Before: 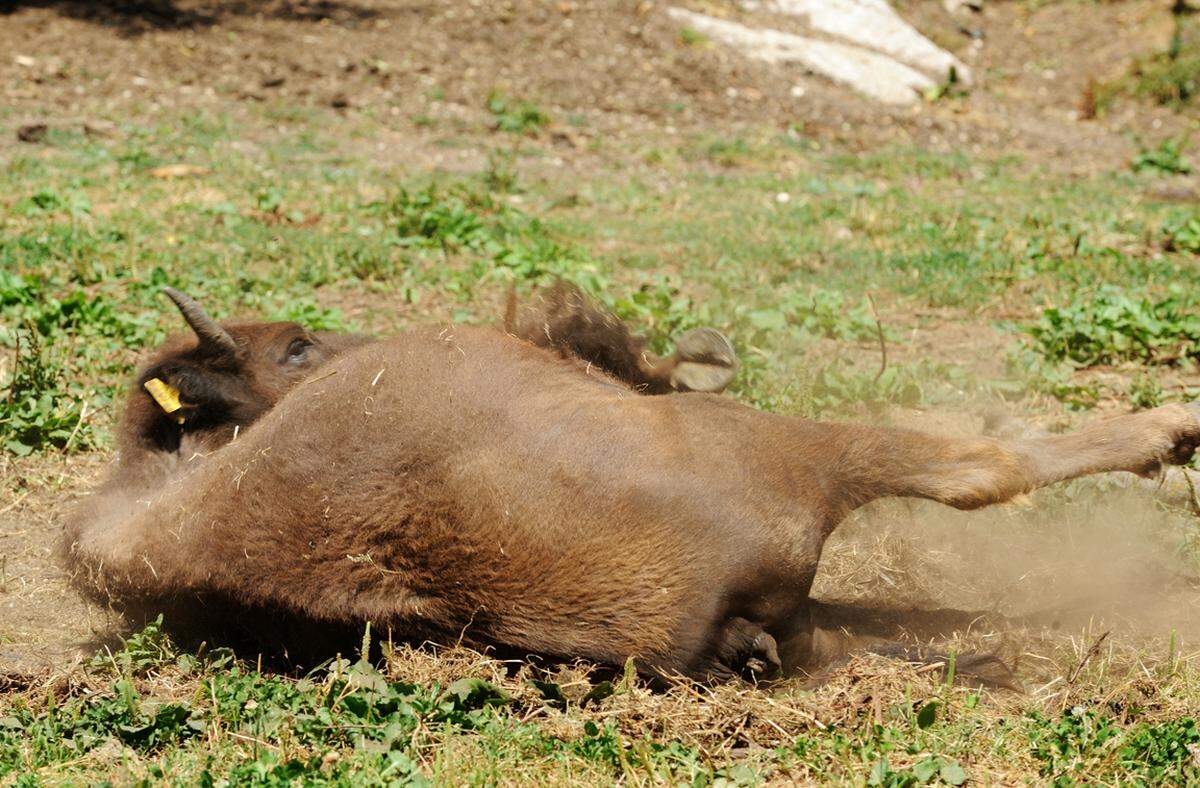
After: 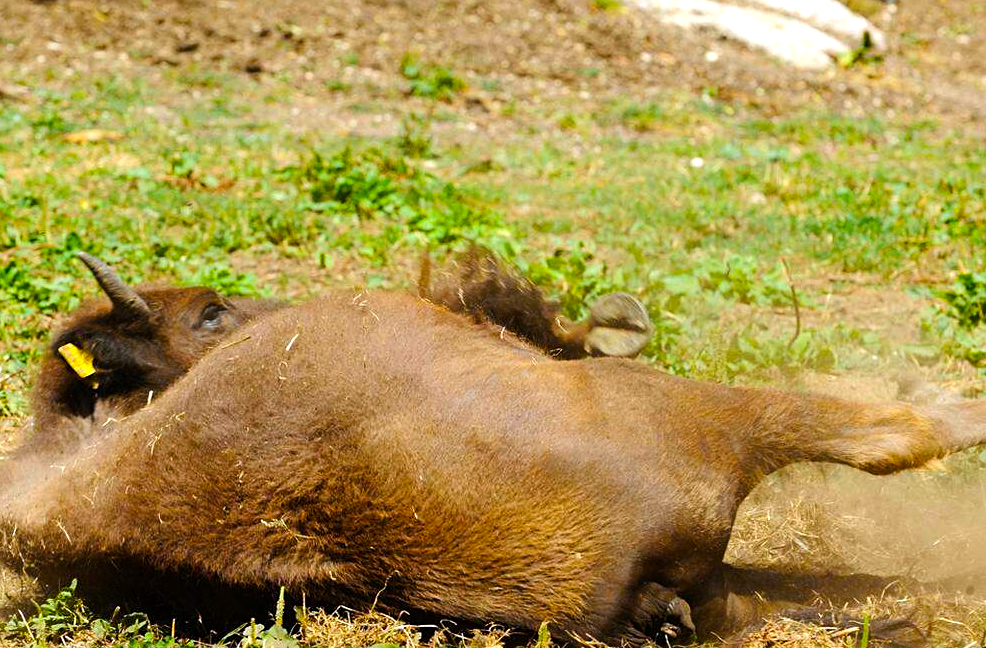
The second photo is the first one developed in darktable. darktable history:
crop and rotate: left 7.196%, top 4.574%, right 10.605%, bottom 13.178%
sharpen: amount 0.2
white balance: red 0.976, blue 1.04
color balance rgb: linear chroma grading › global chroma 15%, perceptual saturation grading › global saturation 30%
tone equalizer: -8 EV -0.417 EV, -7 EV -0.389 EV, -6 EV -0.333 EV, -5 EV -0.222 EV, -3 EV 0.222 EV, -2 EV 0.333 EV, -1 EV 0.389 EV, +0 EV 0.417 EV, edges refinement/feathering 500, mask exposure compensation -1.57 EV, preserve details no
